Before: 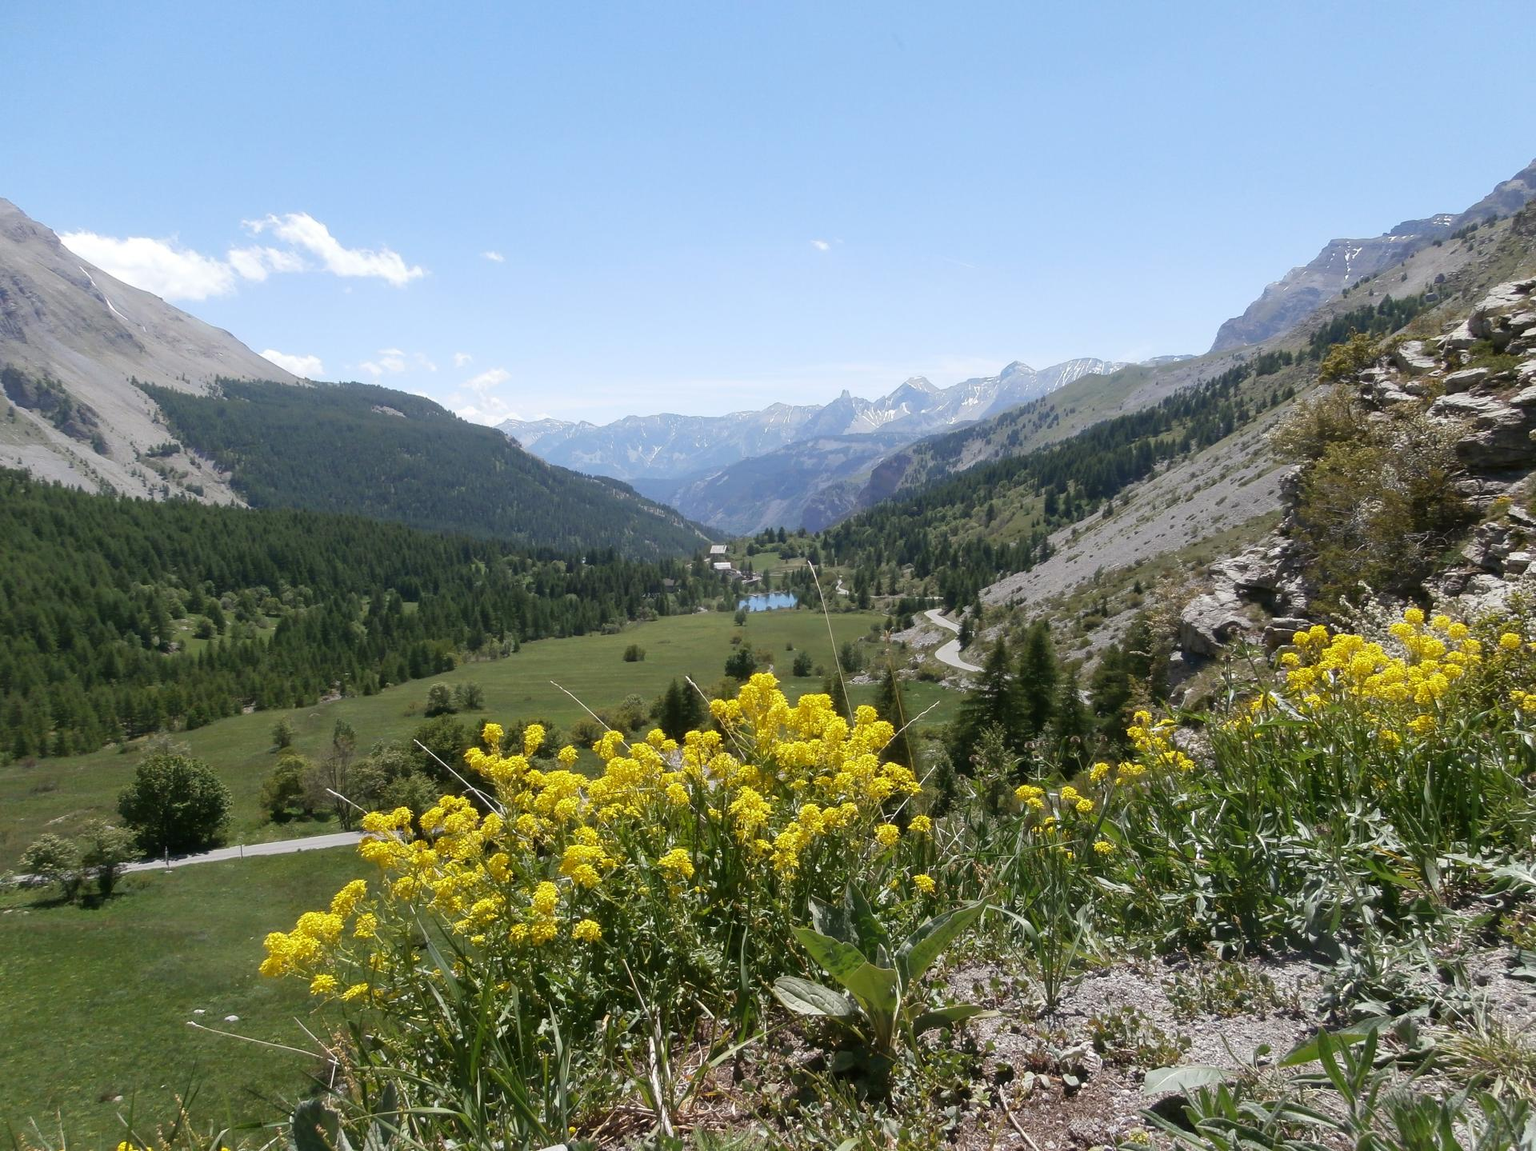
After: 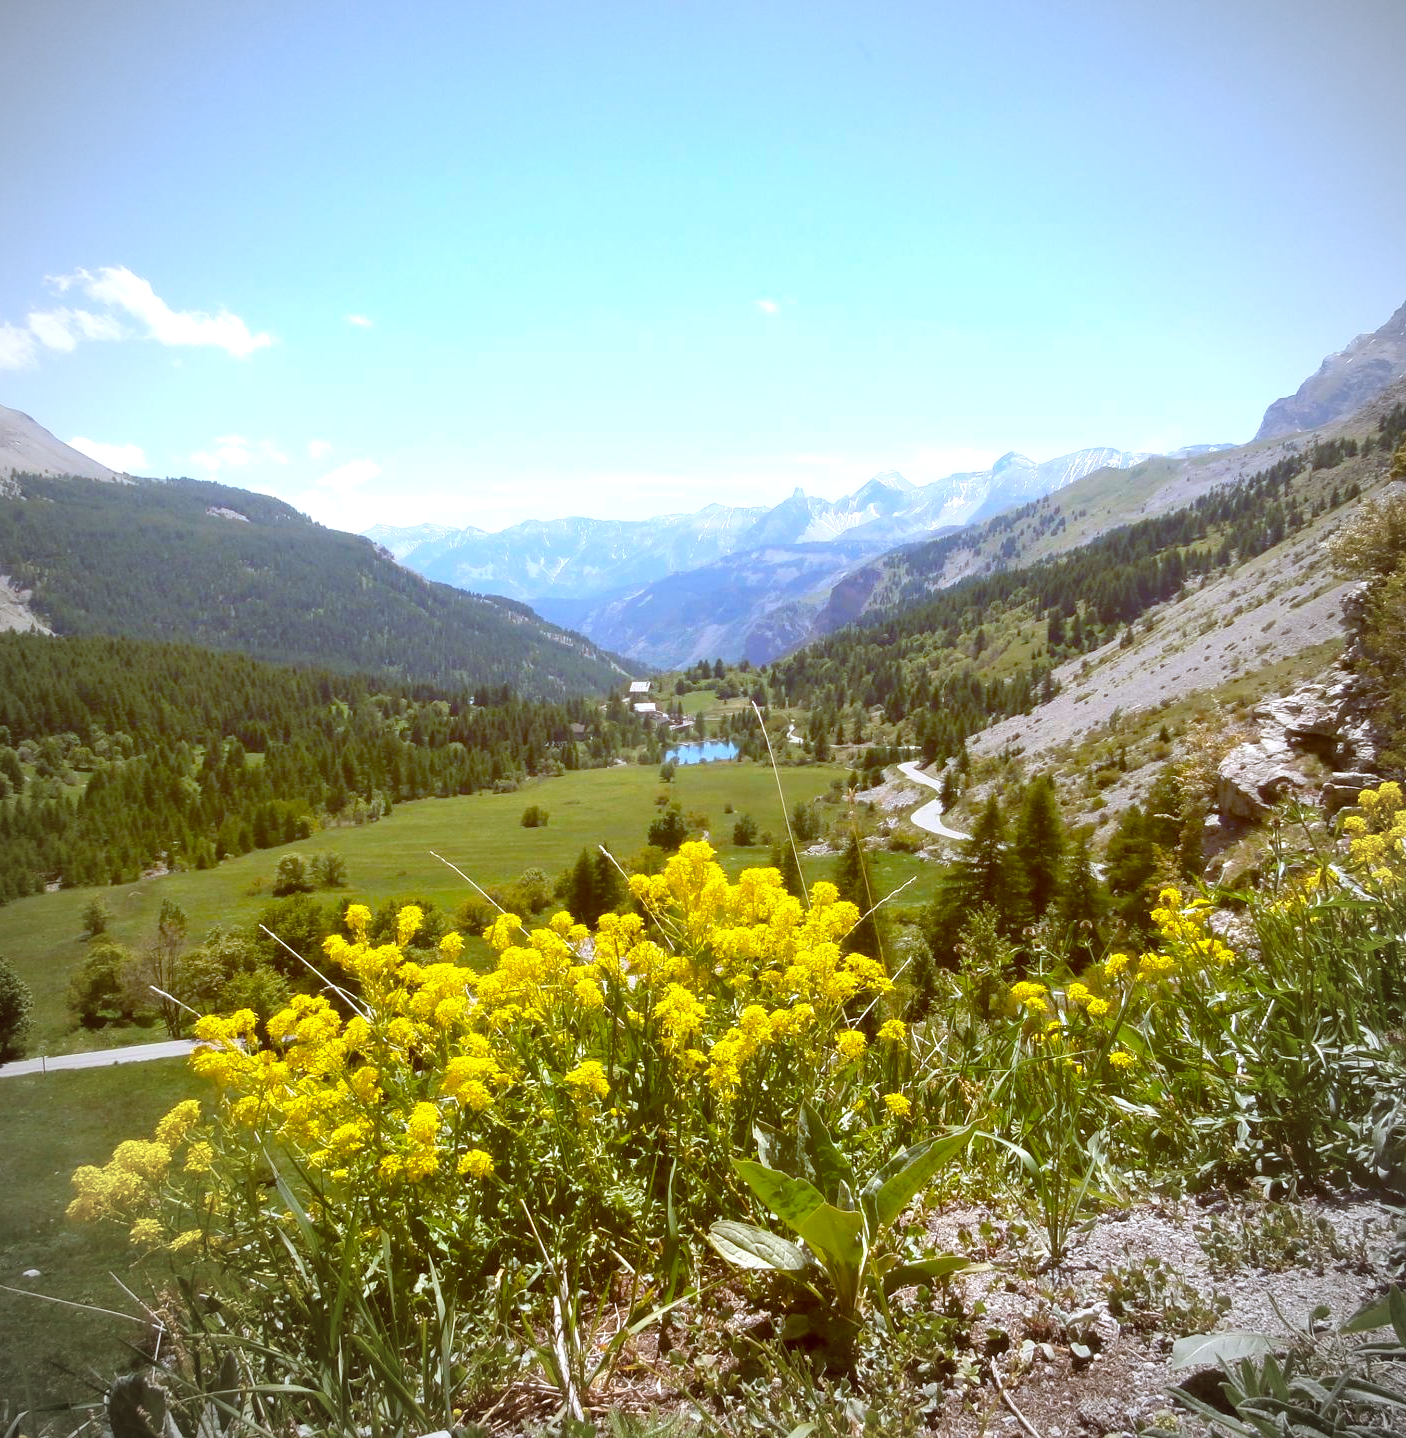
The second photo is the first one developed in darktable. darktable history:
vignetting: fall-off start 74.49%, fall-off radius 65.9%, brightness -0.628, saturation -0.68
color balance: lift [1, 1.011, 0.999, 0.989], gamma [1.109, 1.045, 1.039, 0.955], gain [0.917, 0.936, 0.952, 1.064], contrast 2.32%, contrast fulcrum 19%, output saturation 101%
color balance rgb: perceptual saturation grading › global saturation 30%, global vibrance 20%
exposure: black level correction 0, exposure 0.7 EV, compensate exposure bias true, compensate highlight preservation false
white balance: emerald 1
crop: left 13.443%, right 13.31%
